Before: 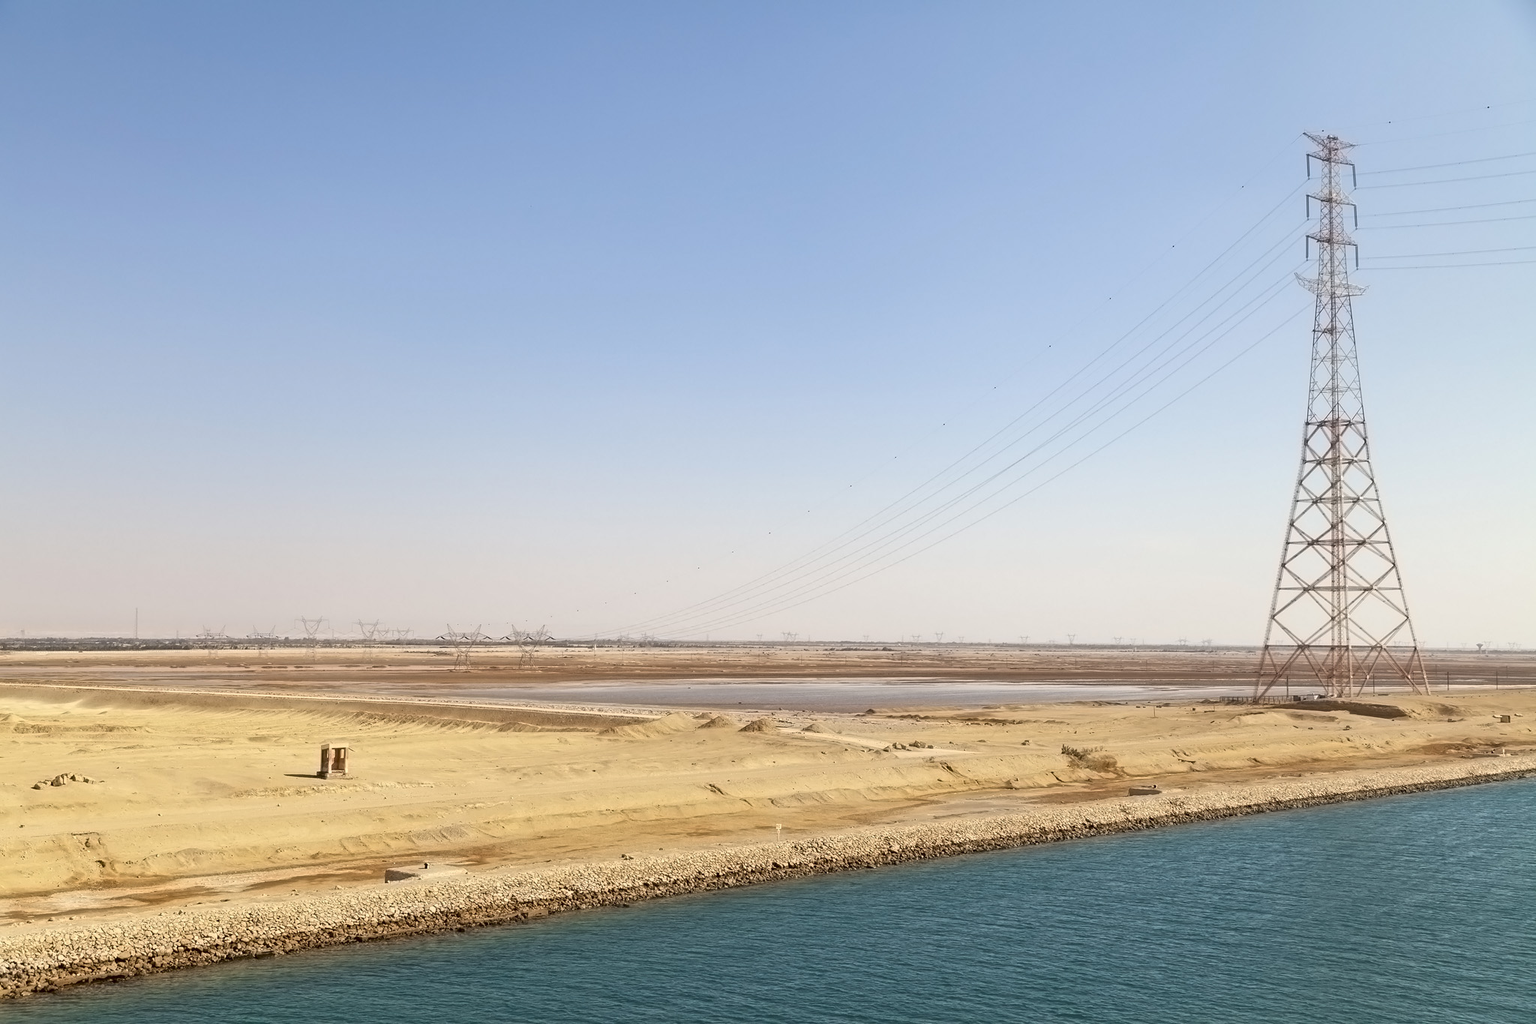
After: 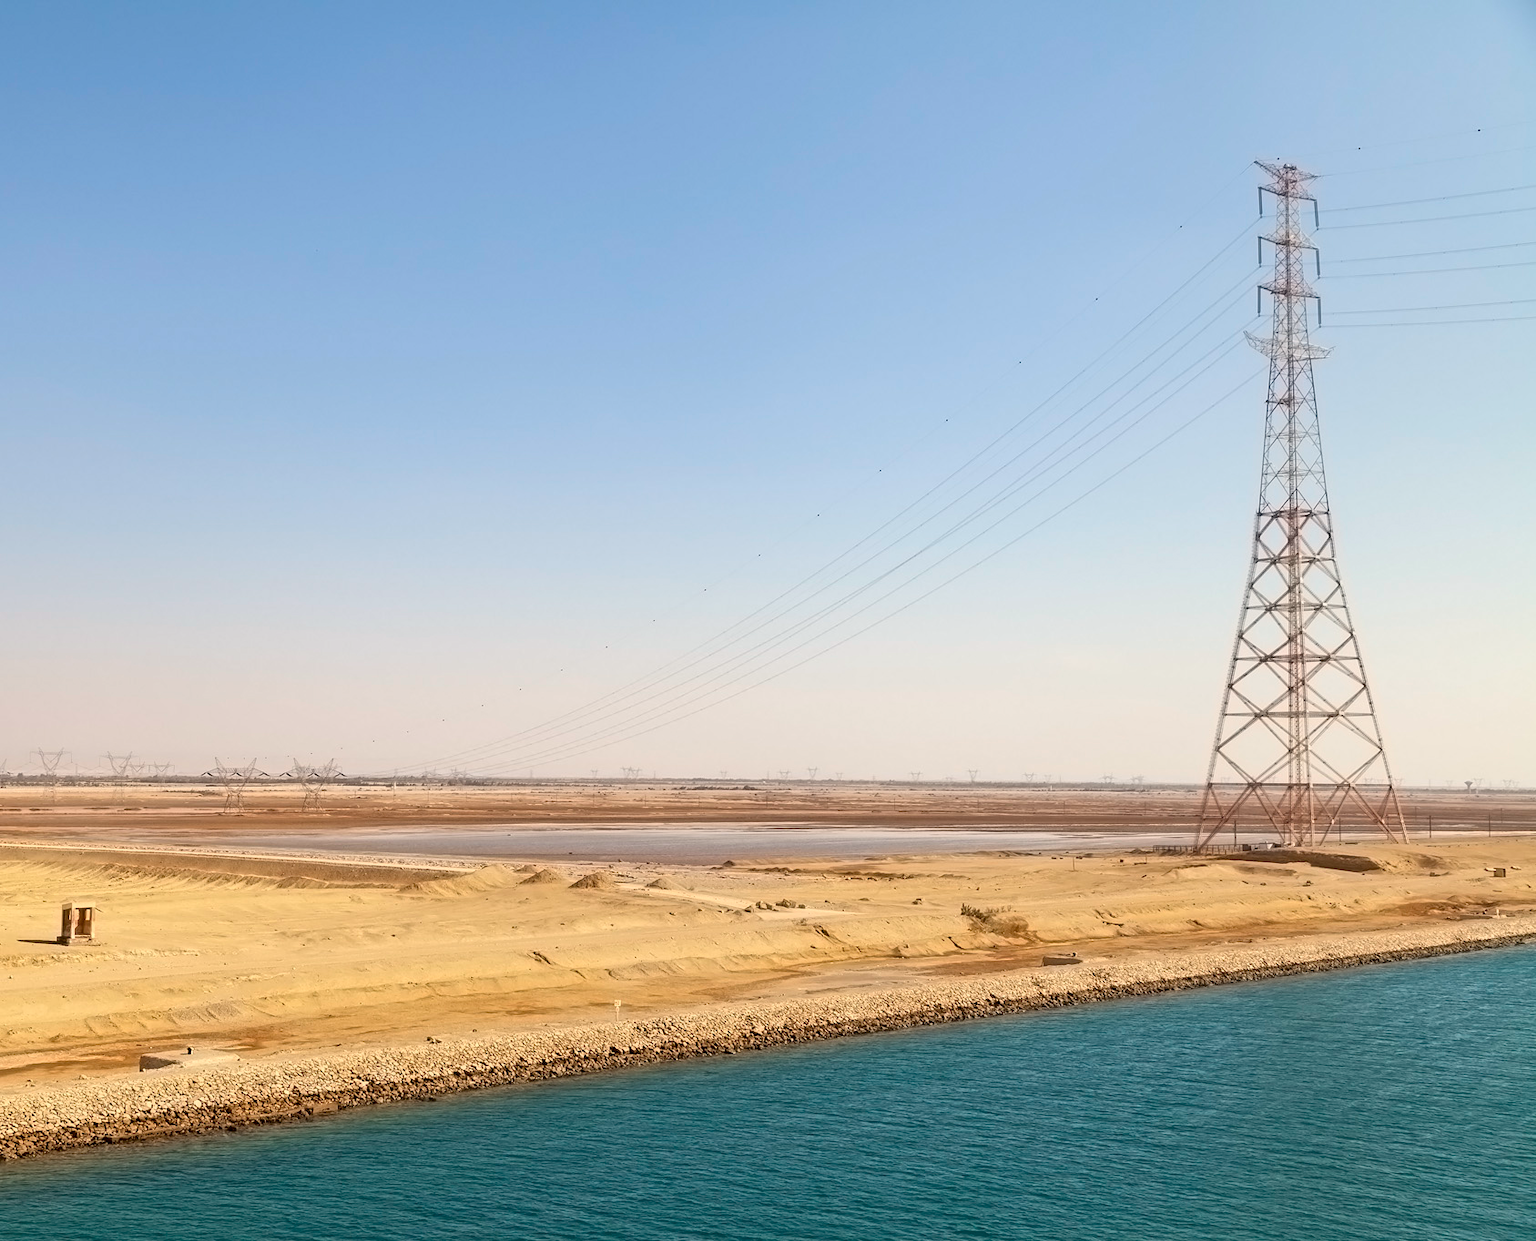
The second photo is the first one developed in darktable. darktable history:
crop: left 17.582%, bottom 0.031%
color correction: highlights a* 0.816, highlights b* 2.78, saturation 1.1
